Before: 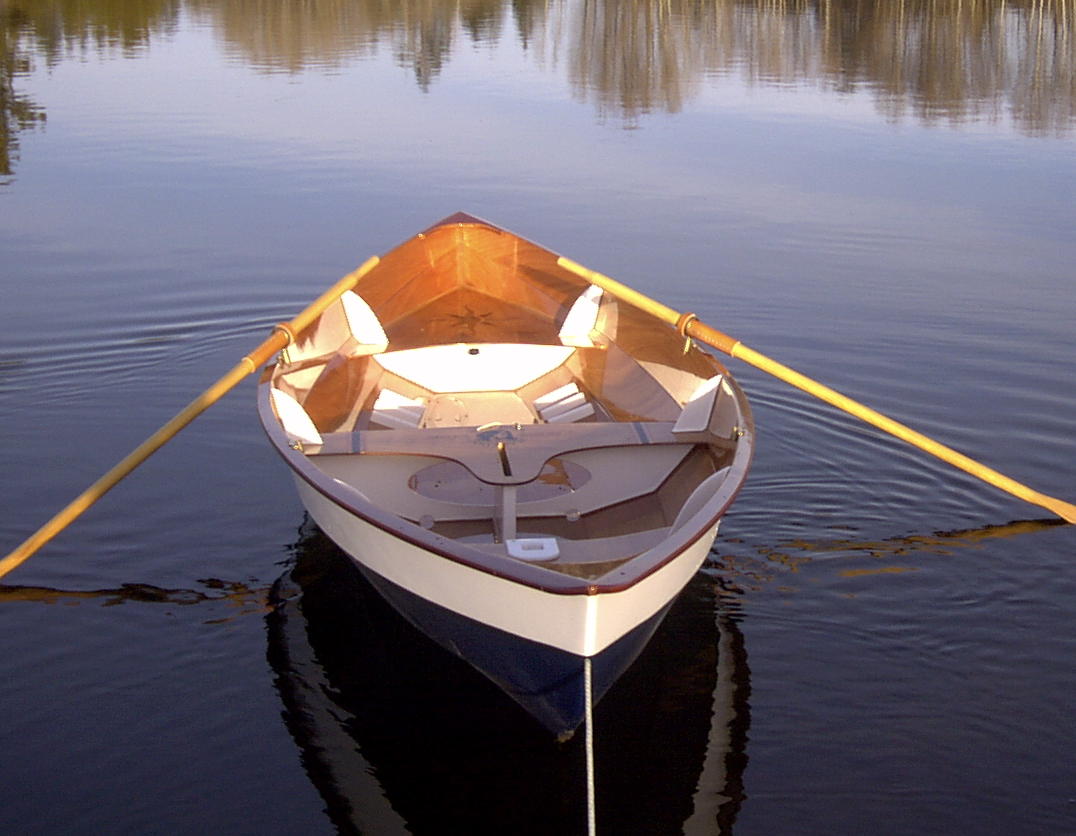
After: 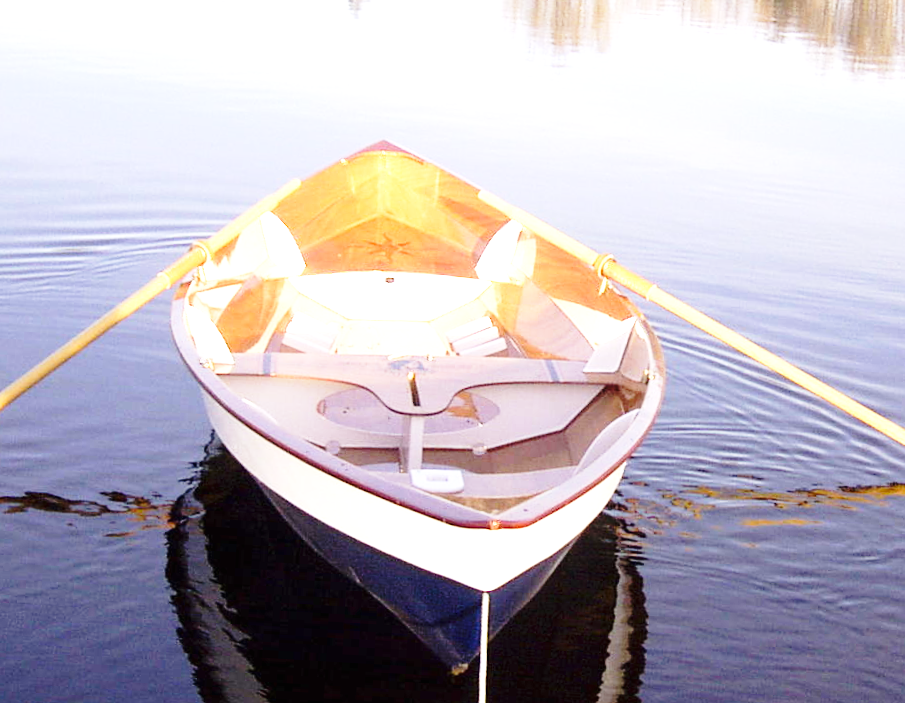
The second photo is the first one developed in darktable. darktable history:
base curve: curves: ch0 [(0, 0) (0.028, 0.03) (0.121, 0.232) (0.46, 0.748) (0.859, 0.968) (1, 1)], preserve colors none
exposure: black level correction 0, exposure 1.3 EV, compensate highlight preservation false
crop and rotate: angle -3.27°, left 5.211%, top 5.211%, right 4.607%, bottom 4.607%
